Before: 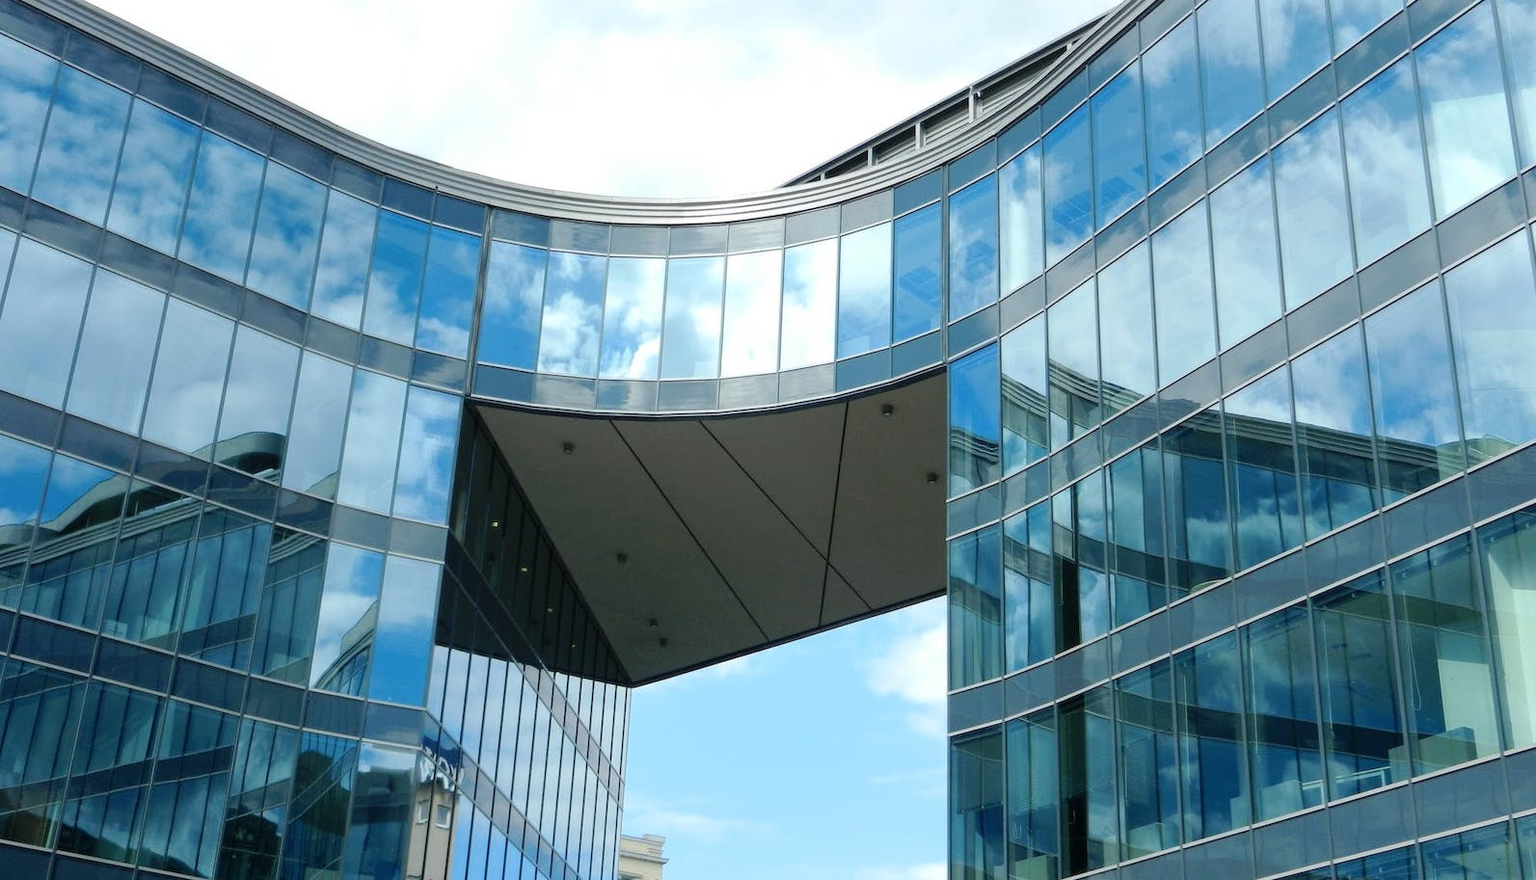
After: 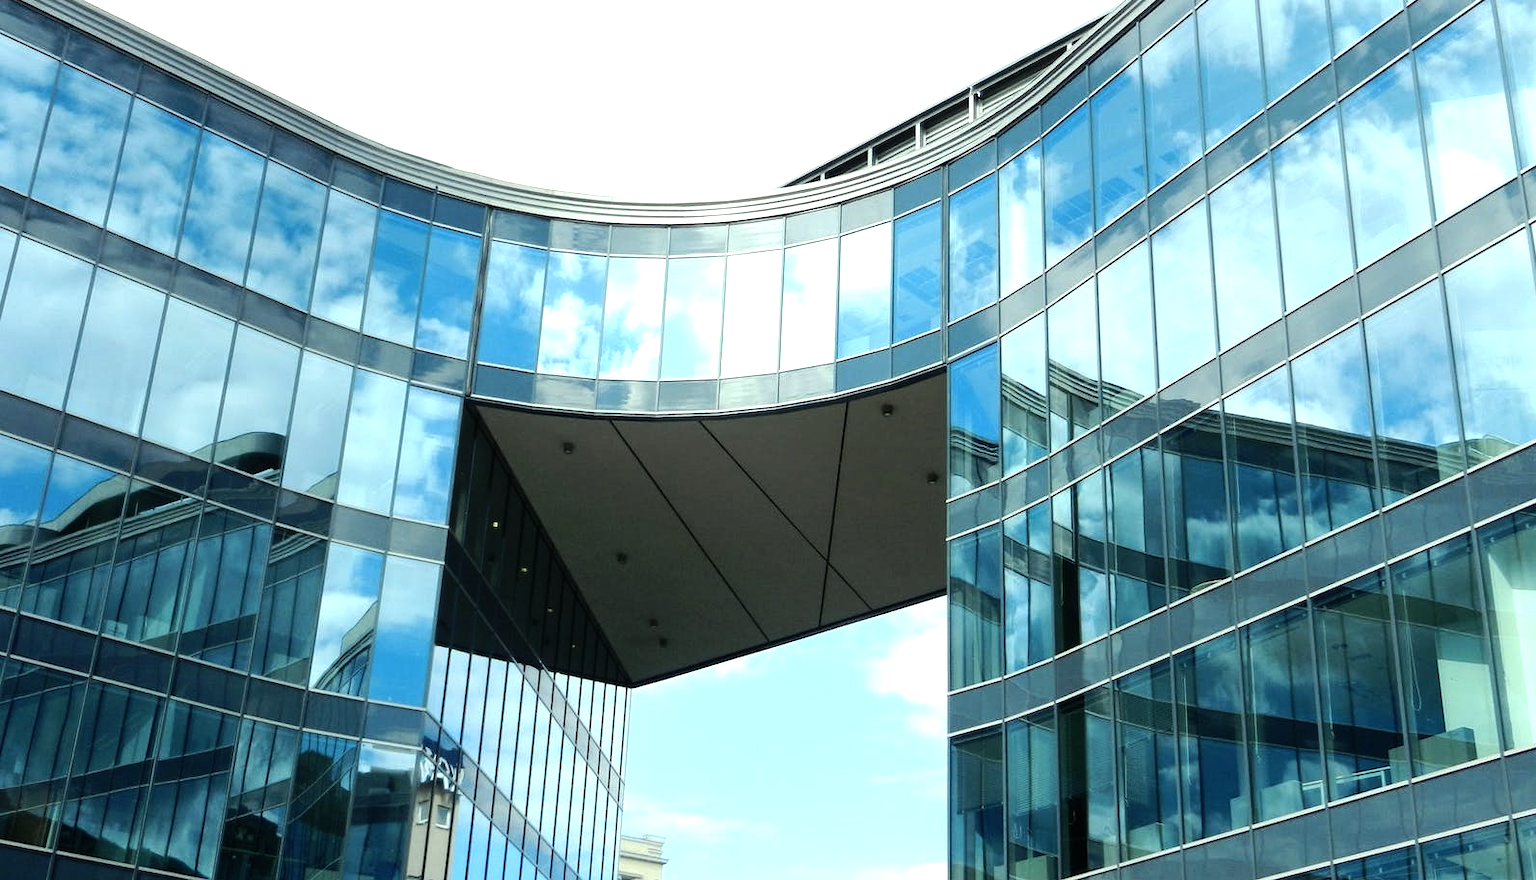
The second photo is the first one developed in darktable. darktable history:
color correction: highlights a* -4.73, highlights b* 5.06, saturation 0.97
tone equalizer: -8 EV -0.75 EV, -7 EV -0.7 EV, -6 EV -0.6 EV, -5 EV -0.4 EV, -3 EV 0.4 EV, -2 EV 0.6 EV, -1 EV 0.7 EV, +0 EV 0.75 EV, edges refinement/feathering 500, mask exposure compensation -1.57 EV, preserve details no
